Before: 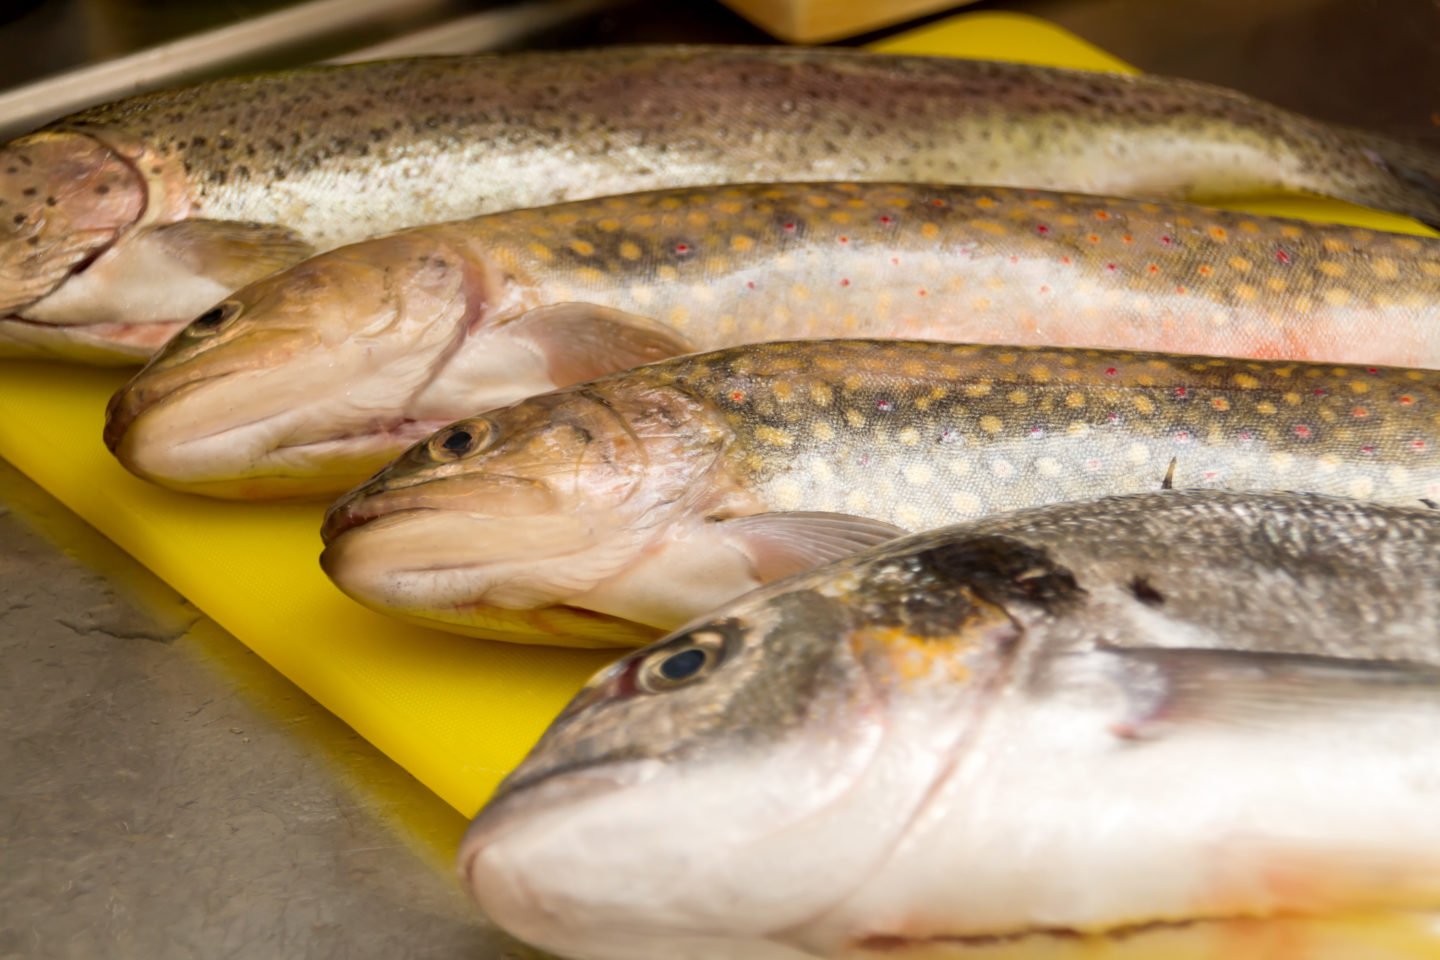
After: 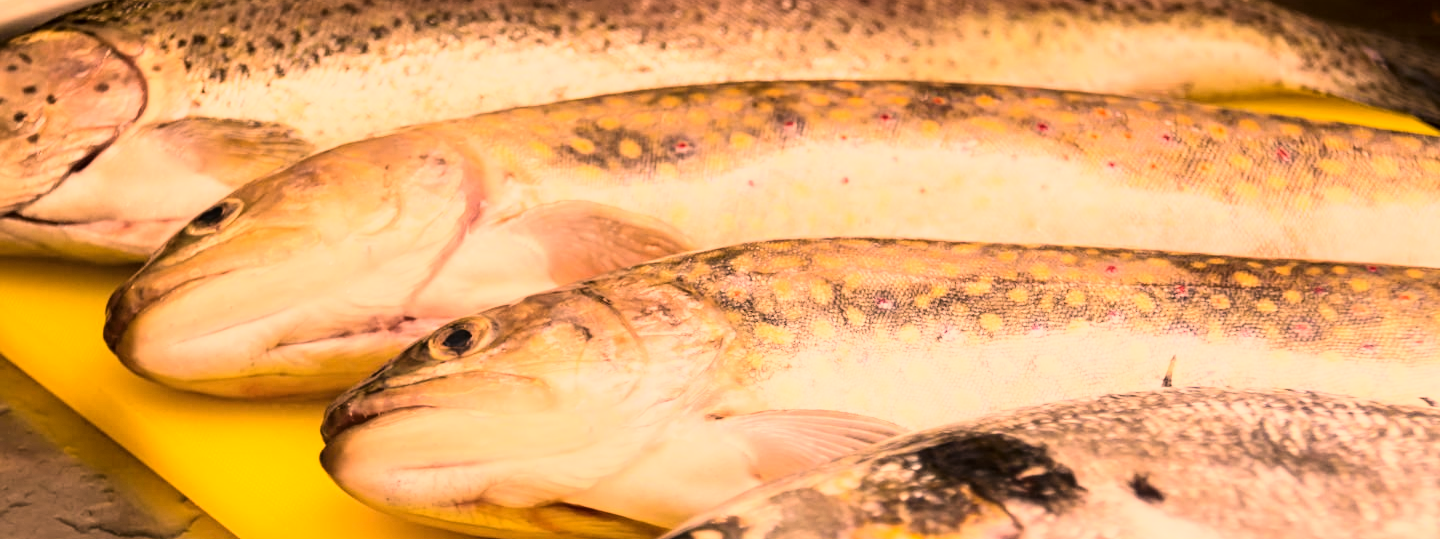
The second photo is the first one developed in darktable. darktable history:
base curve: curves: ch0 [(0, 0) (0.007, 0.004) (0.027, 0.03) (0.046, 0.07) (0.207, 0.54) (0.442, 0.872) (0.673, 0.972) (1, 1)]
local contrast: highlights 61%, shadows 113%, detail 107%, midtone range 0.535
color correction: highlights a* 39.95, highlights b* 39.87, saturation 0.691
contrast brightness saturation: contrast 0.07, brightness -0.131, saturation 0.059
contrast equalizer: octaves 7, y [[0.439, 0.44, 0.442, 0.457, 0.493, 0.498], [0.5 ×6], [0.5 ×6], [0 ×6], [0 ×6]]
crop and rotate: top 10.631%, bottom 33.209%
